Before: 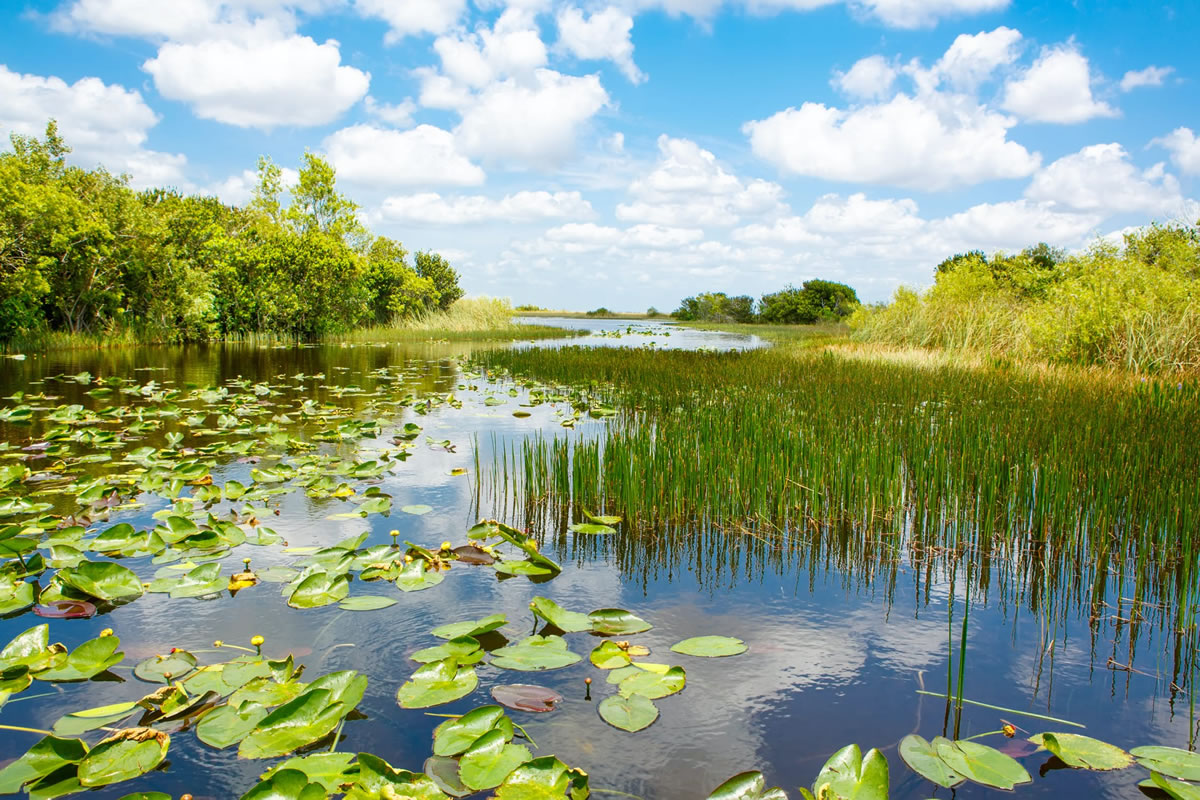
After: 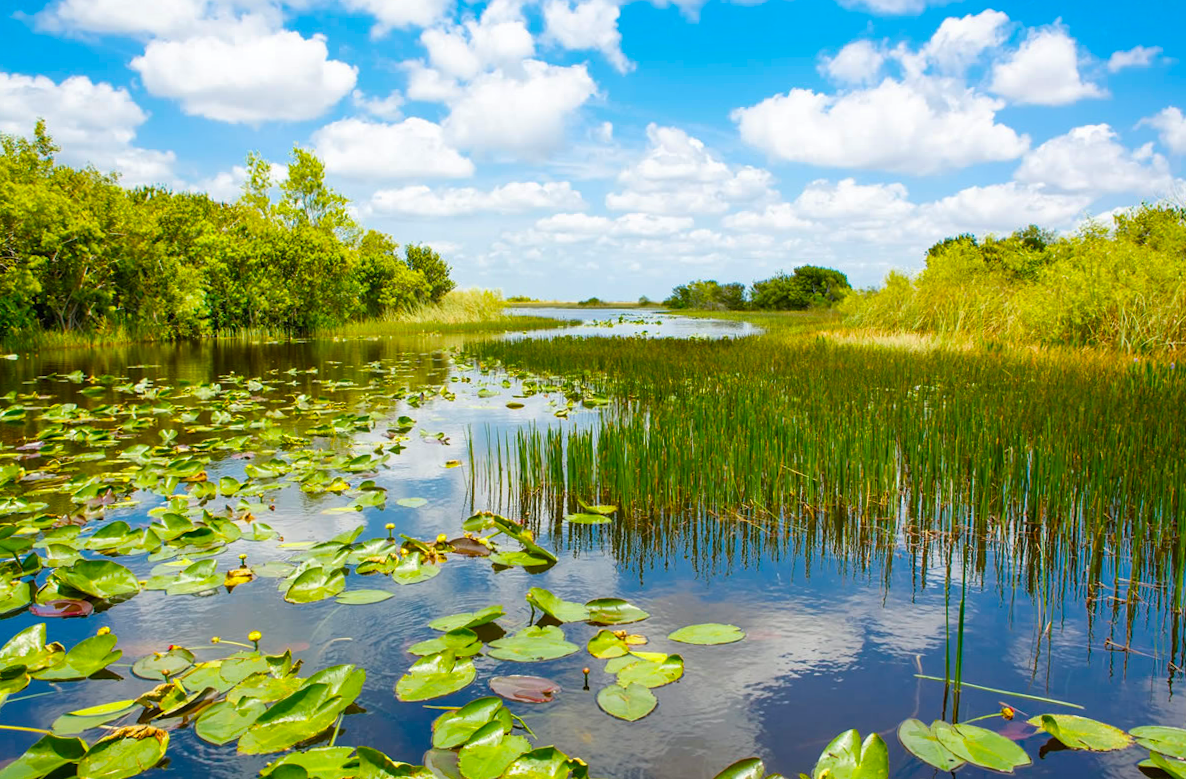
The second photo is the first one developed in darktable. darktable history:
rotate and perspective: rotation -1°, crop left 0.011, crop right 0.989, crop top 0.025, crop bottom 0.975
shadows and highlights: shadows 25, highlights -25
color balance rgb: perceptual saturation grading › global saturation 20%, global vibrance 20%
